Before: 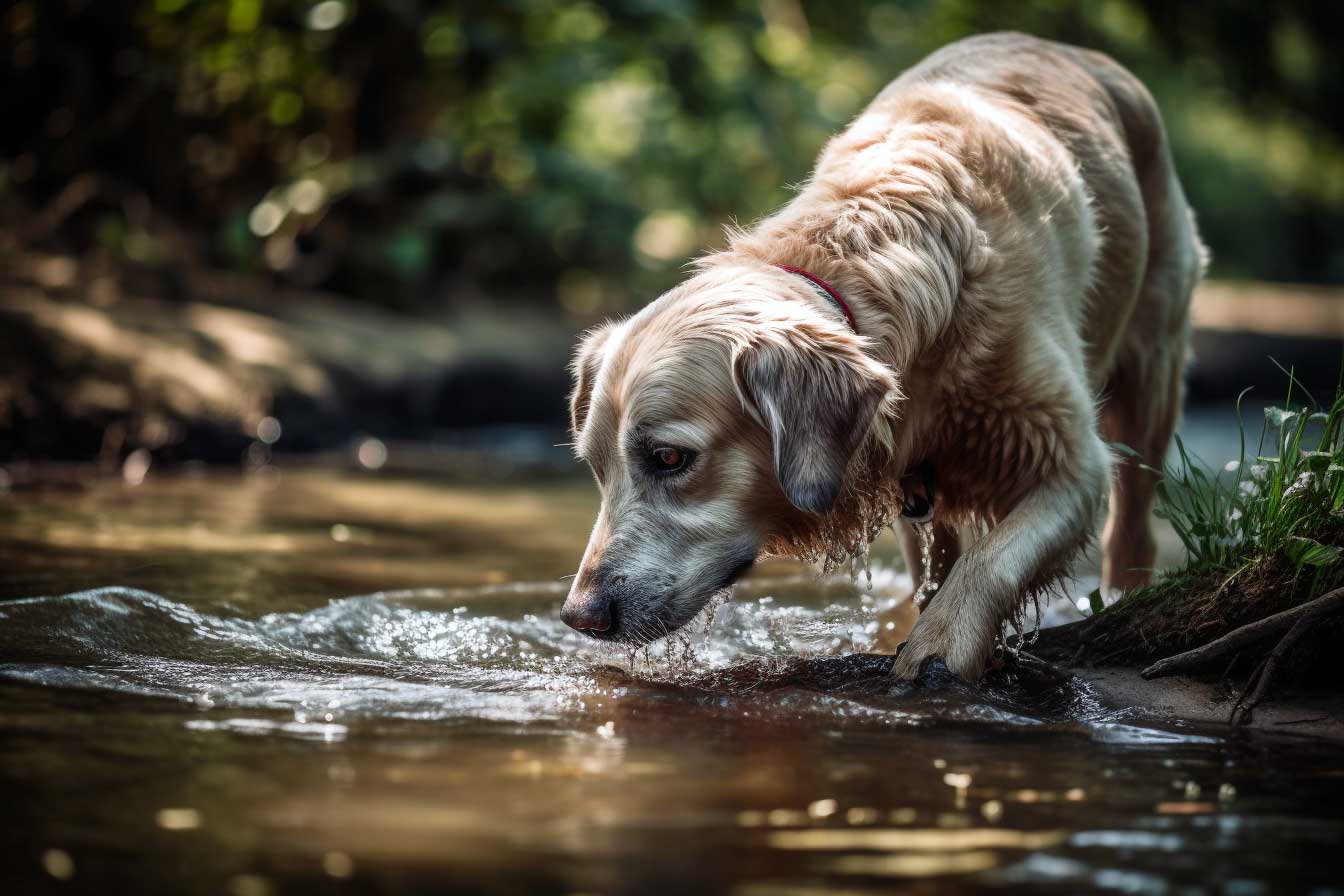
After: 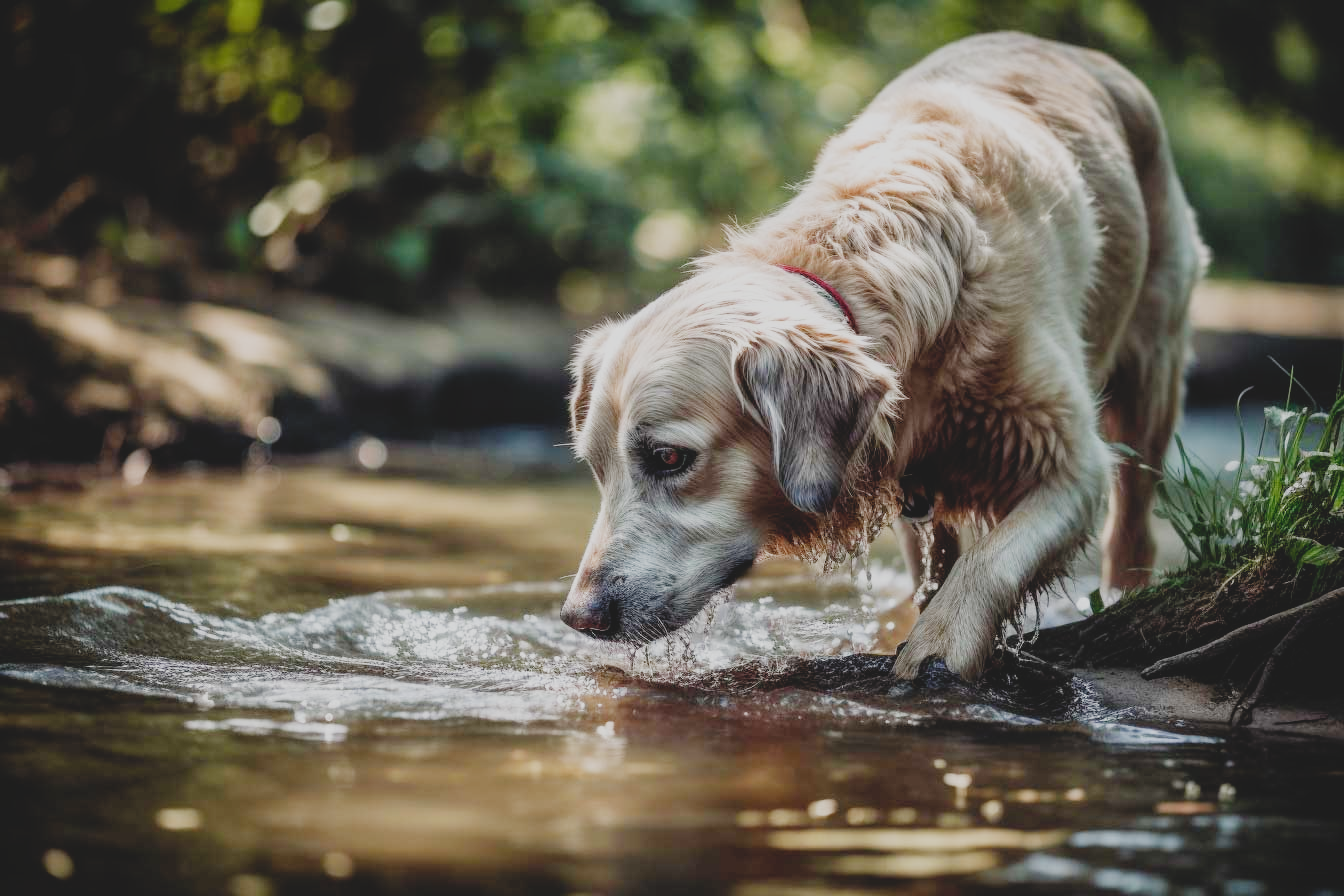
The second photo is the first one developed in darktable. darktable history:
exposure: exposure 0.647 EV, compensate exposure bias true, compensate highlight preservation false
filmic rgb: black relative exposure -8.57 EV, white relative exposure 5.51 EV, hardness 3.38, contrast 1.016, add noise in highlights 0, preserve chrominance no, color science v3 (2019), use custom middle-gray values true, contrast in highlights soft
contrast brightness saturation: contrast -0.169, brightness 0.049, saturation -0.116
